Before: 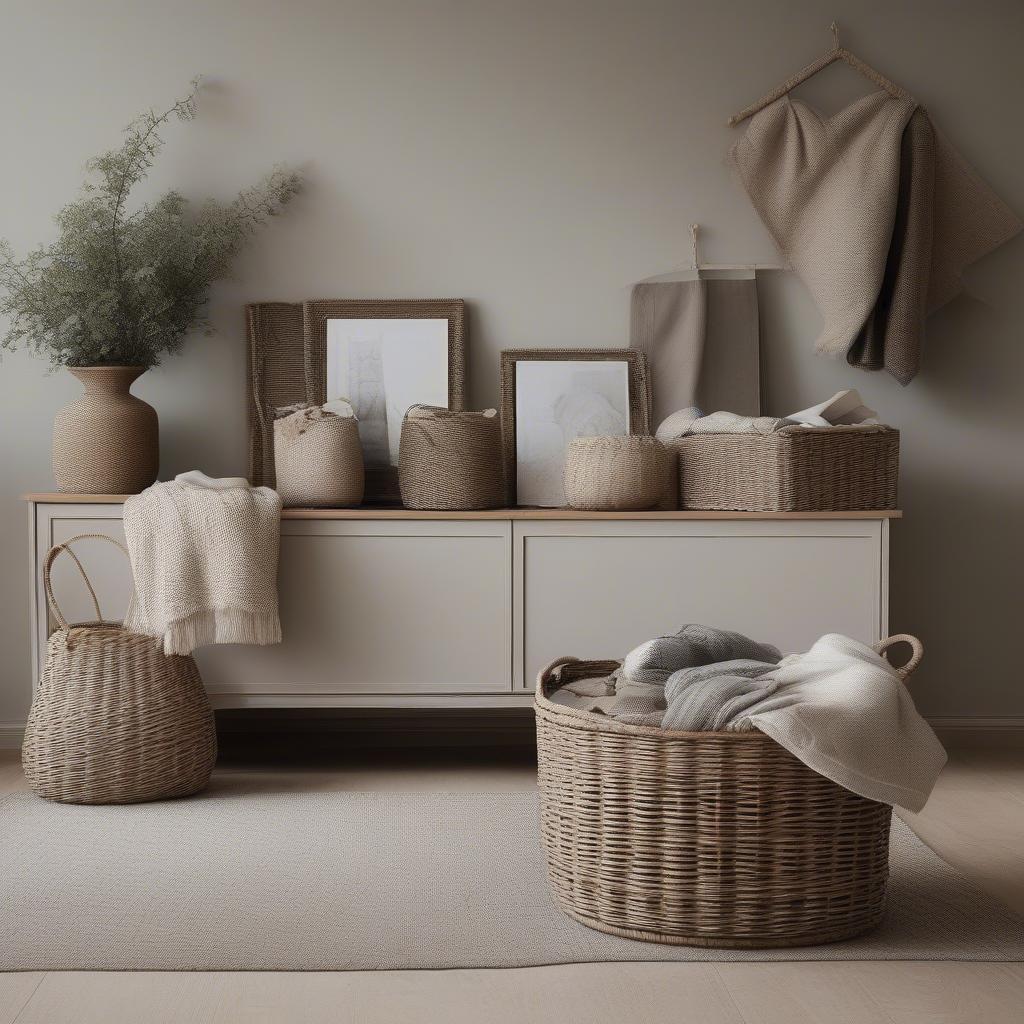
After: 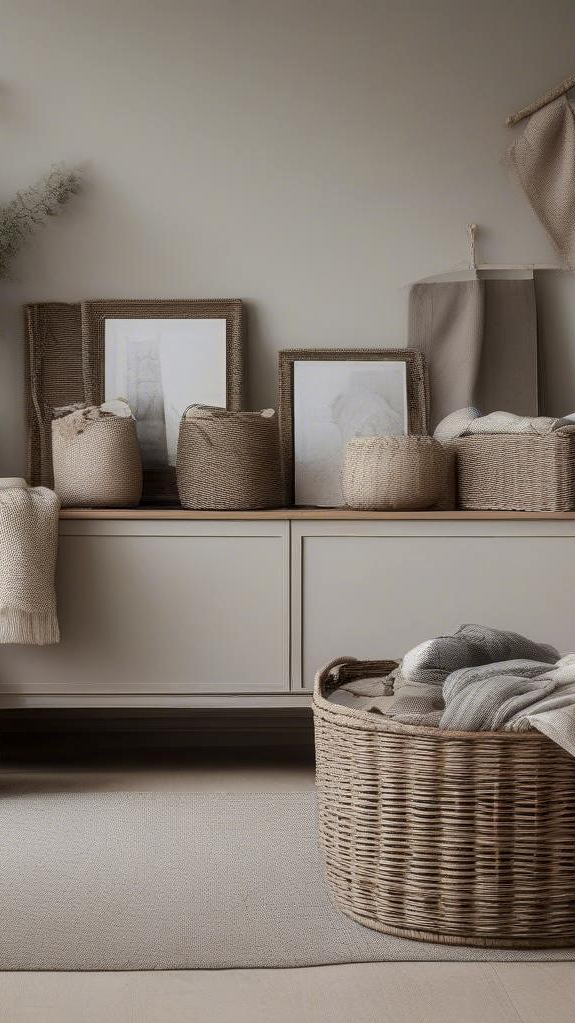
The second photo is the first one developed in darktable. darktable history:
crop: left 21.7%, right 22.138%, bottom 0%
local contrast: on, module defaults
